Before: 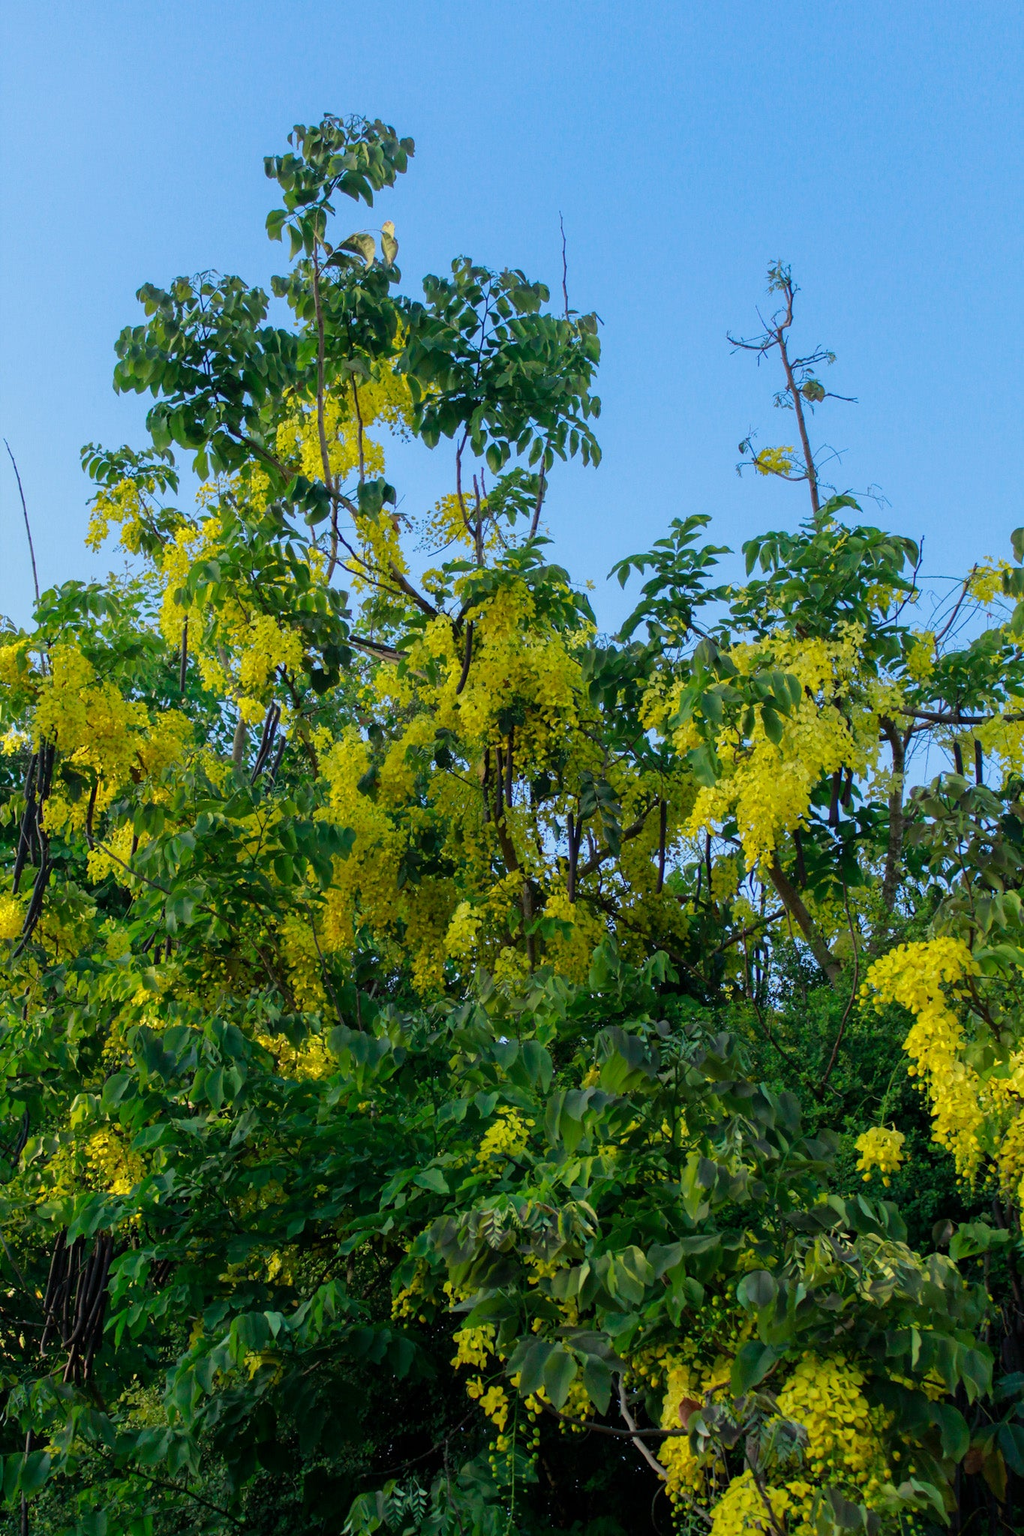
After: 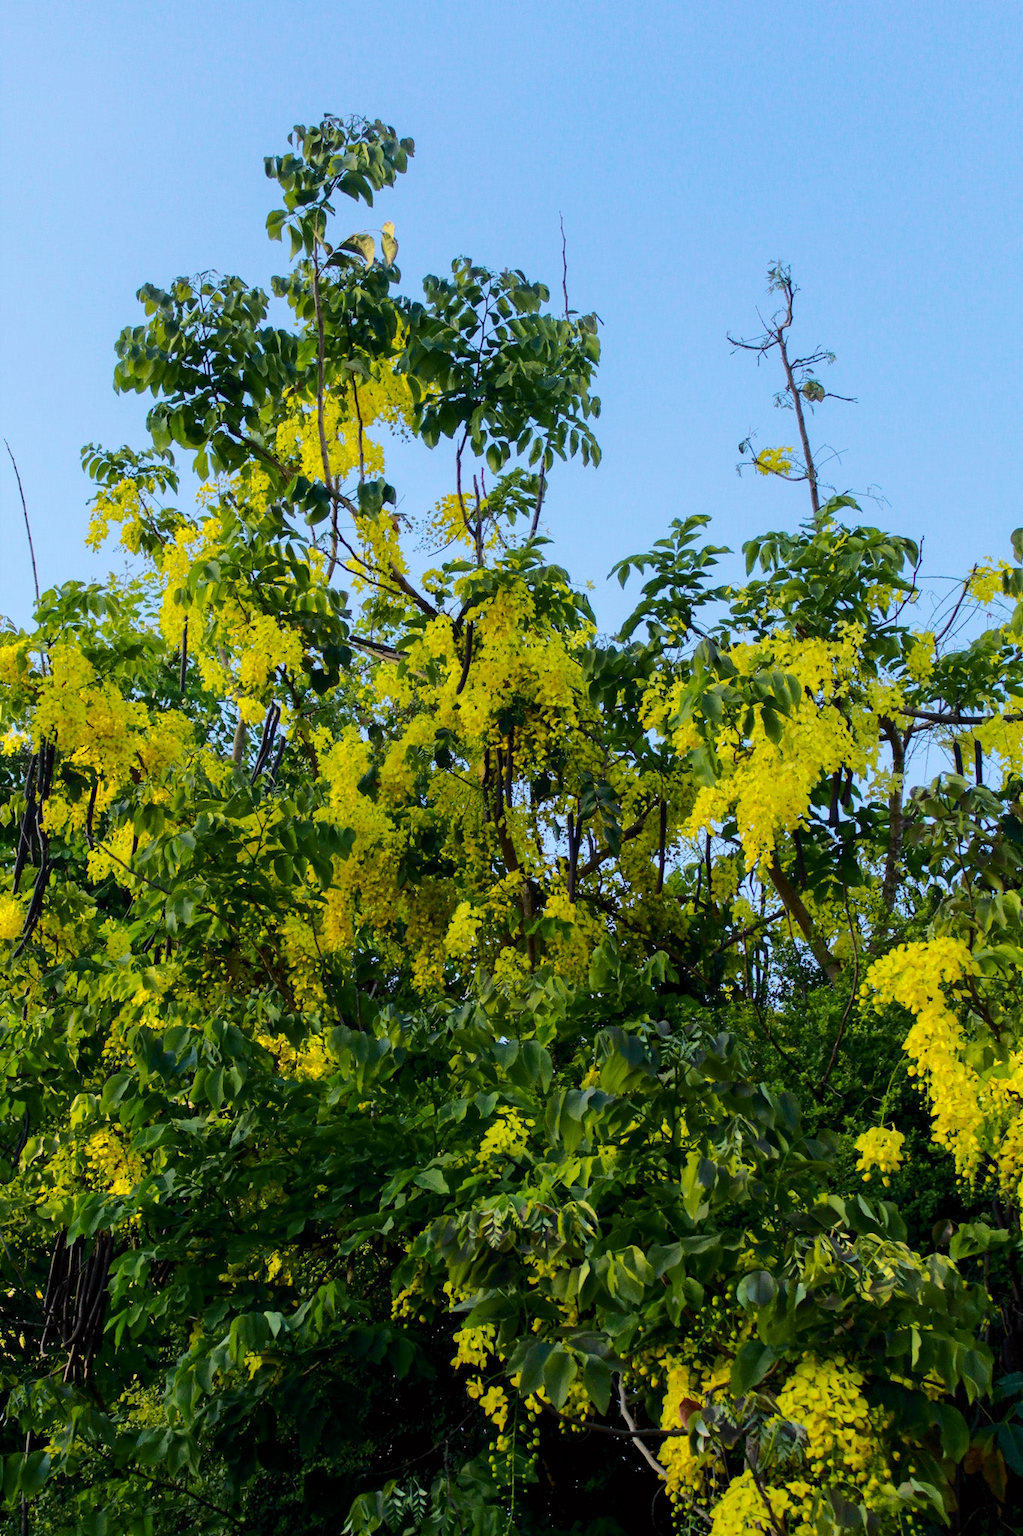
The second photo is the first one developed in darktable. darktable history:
tone curve: curves: ch0 [(0.017, 0) (0.107, 0.071) (0.295, 0.264) (0.447, 0.507) (0.54, 0.618) (0.733, 0.791) (0.879, 0.898) (1, 0.97)]; ch1 [(0, 0) (0.393, 0.415) (0.447, 0.448) (0.485, 0.497) (0.523, 0.515) (0.544, 0.55) (0.59, 0.609) (0.686, 0.686) (1, 1)]; ch2 [(0, 0) (0.369, 0.388) (0.449, 0.431) (0.499, 0.5) (0.521, 0.505) (0.53, 0.538) (0.579, 0.601) (0.669, 0.733) (1, 1)], color space Lab, independent channels, preserve colors none
